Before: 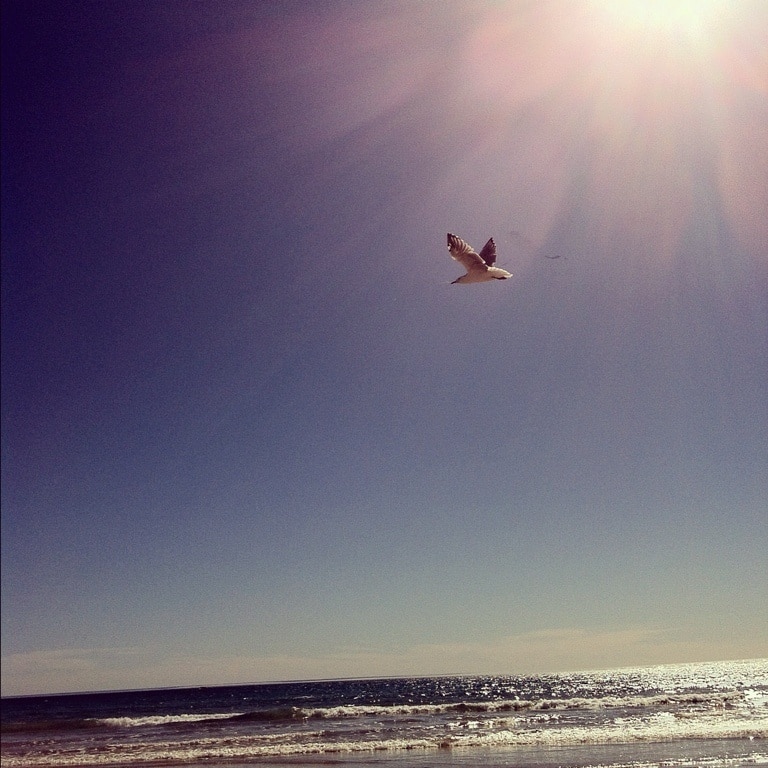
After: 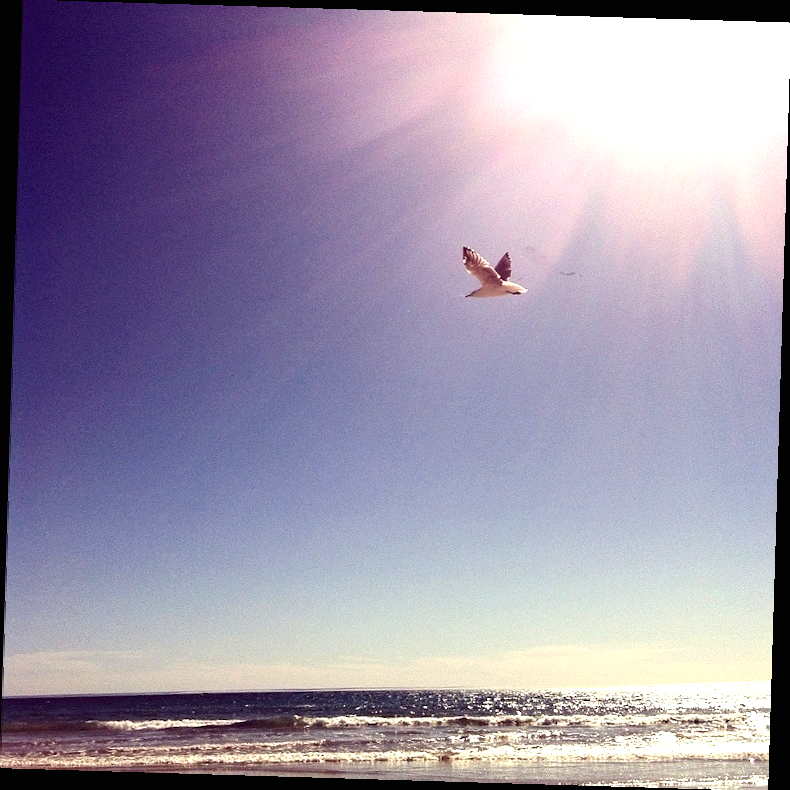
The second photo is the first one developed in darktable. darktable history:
exposure: black level correction 0, exposure 1.2 EV, compensate exposure bias true, compensate highlight preservation false
rotate and perspective: rotation 1.72°, automatic cropping off
